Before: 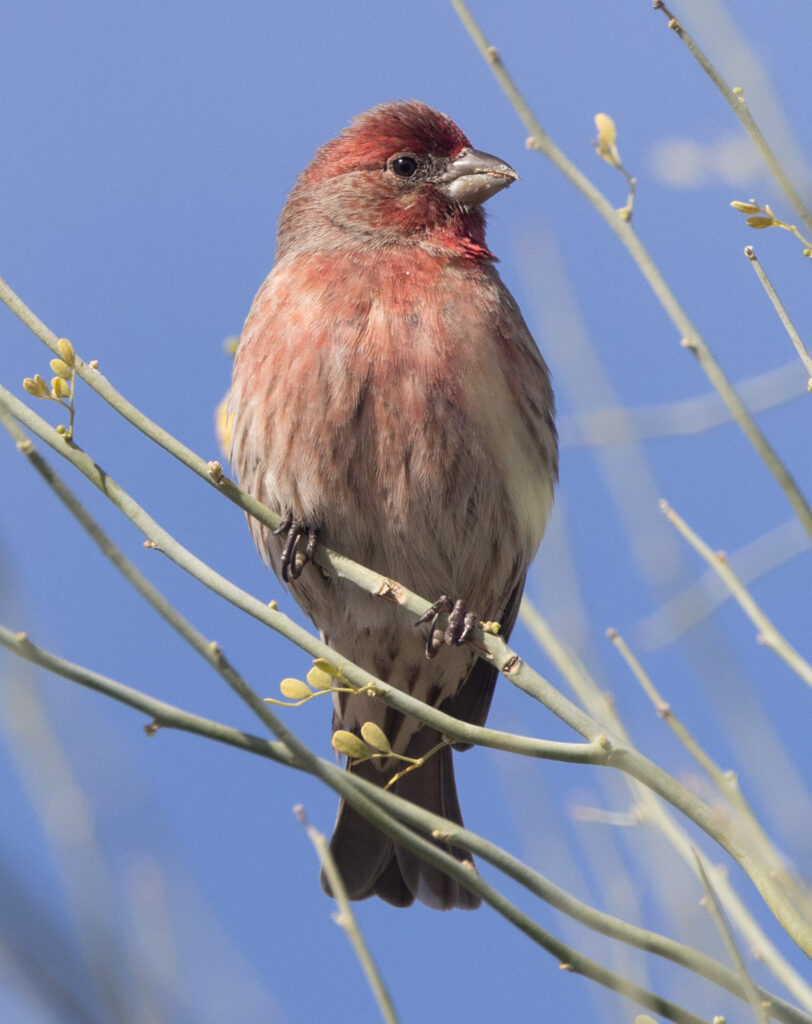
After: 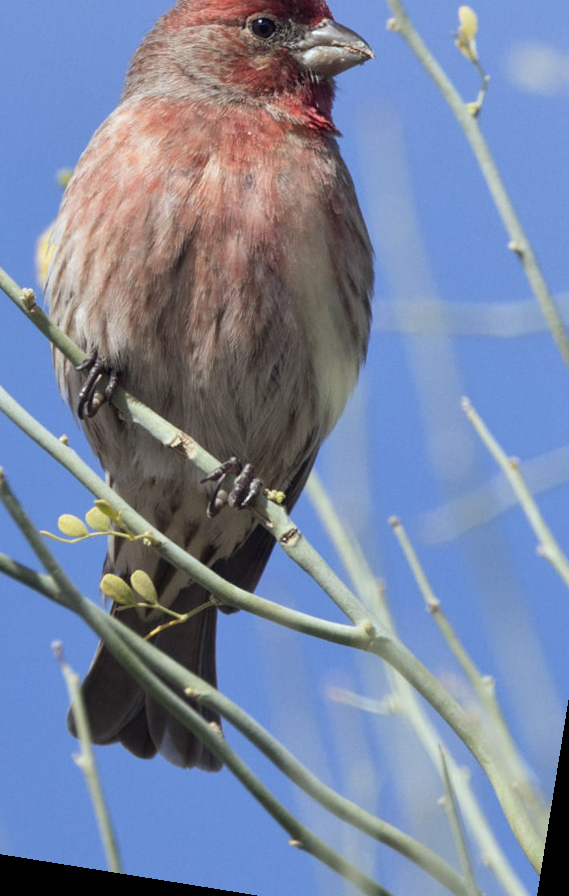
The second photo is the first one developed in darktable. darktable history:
white balance: red 0.925, blue 1.046
rotate and perspective: rotation 9.12°, automatic cropping off
local contrast: mode bilateral grid, contrast 20, coarseness 50, detail 120%, midtone range 0.2
crop and rotate: left 28.256%, top 17.734%, right 12.656%, bottom 3.573%
